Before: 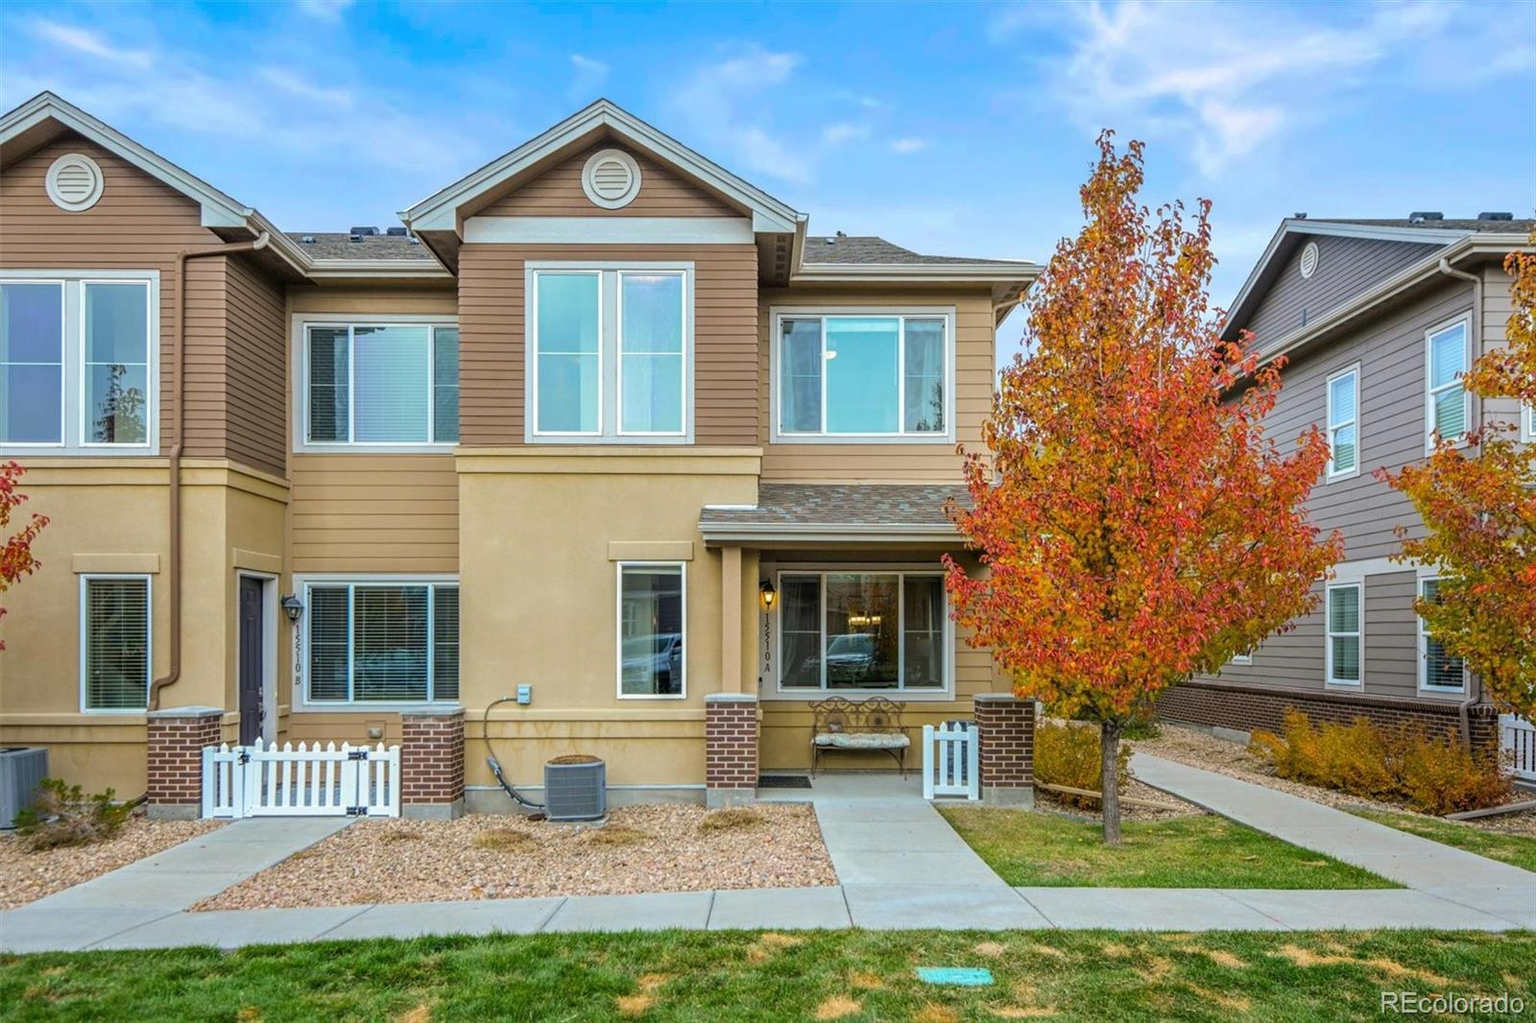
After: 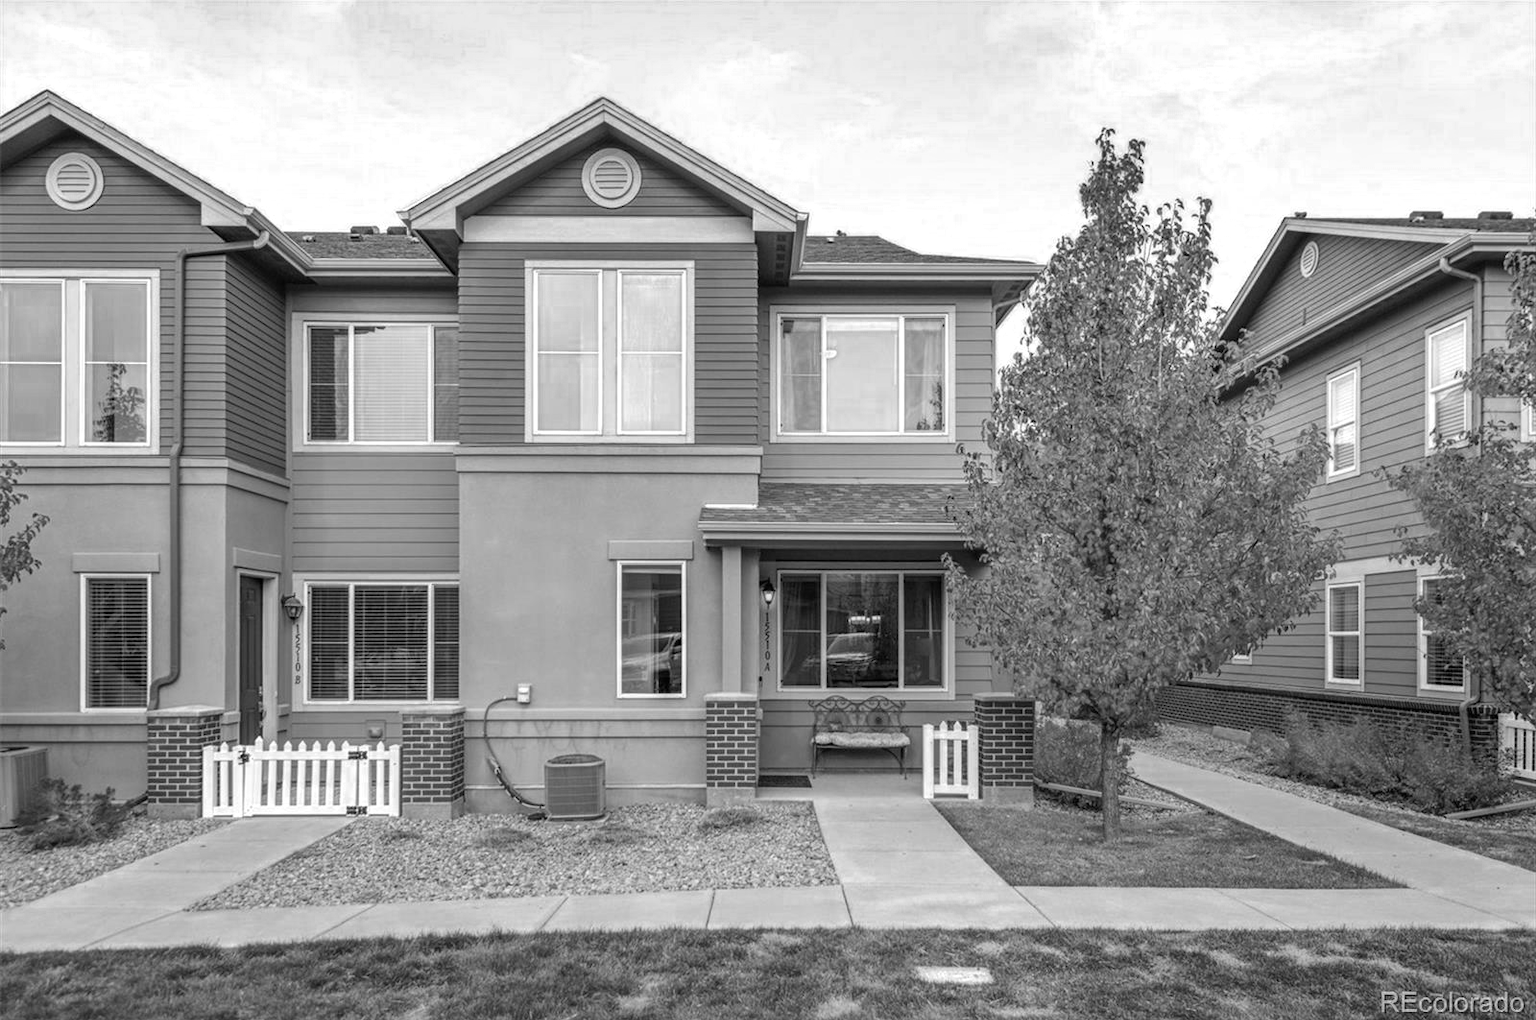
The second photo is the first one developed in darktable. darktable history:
crop: top 0.097%, bottom 0.173%
color zones: curves: ch0 [(0, 0.613) (0.01, 0.613) (0.245, 0.448) (0.498, 0.529) (0.642, 0.665) (0.879, 0.777) (0.99, 0.613)]; ch1 [(0, 0) (0.143, 0) (0.286, 0) (0.429, 0) (0.571, 0) (0.714, 0) (0.857, 0)]
shadows and highlights: radius 135.4, soften with gaussian
